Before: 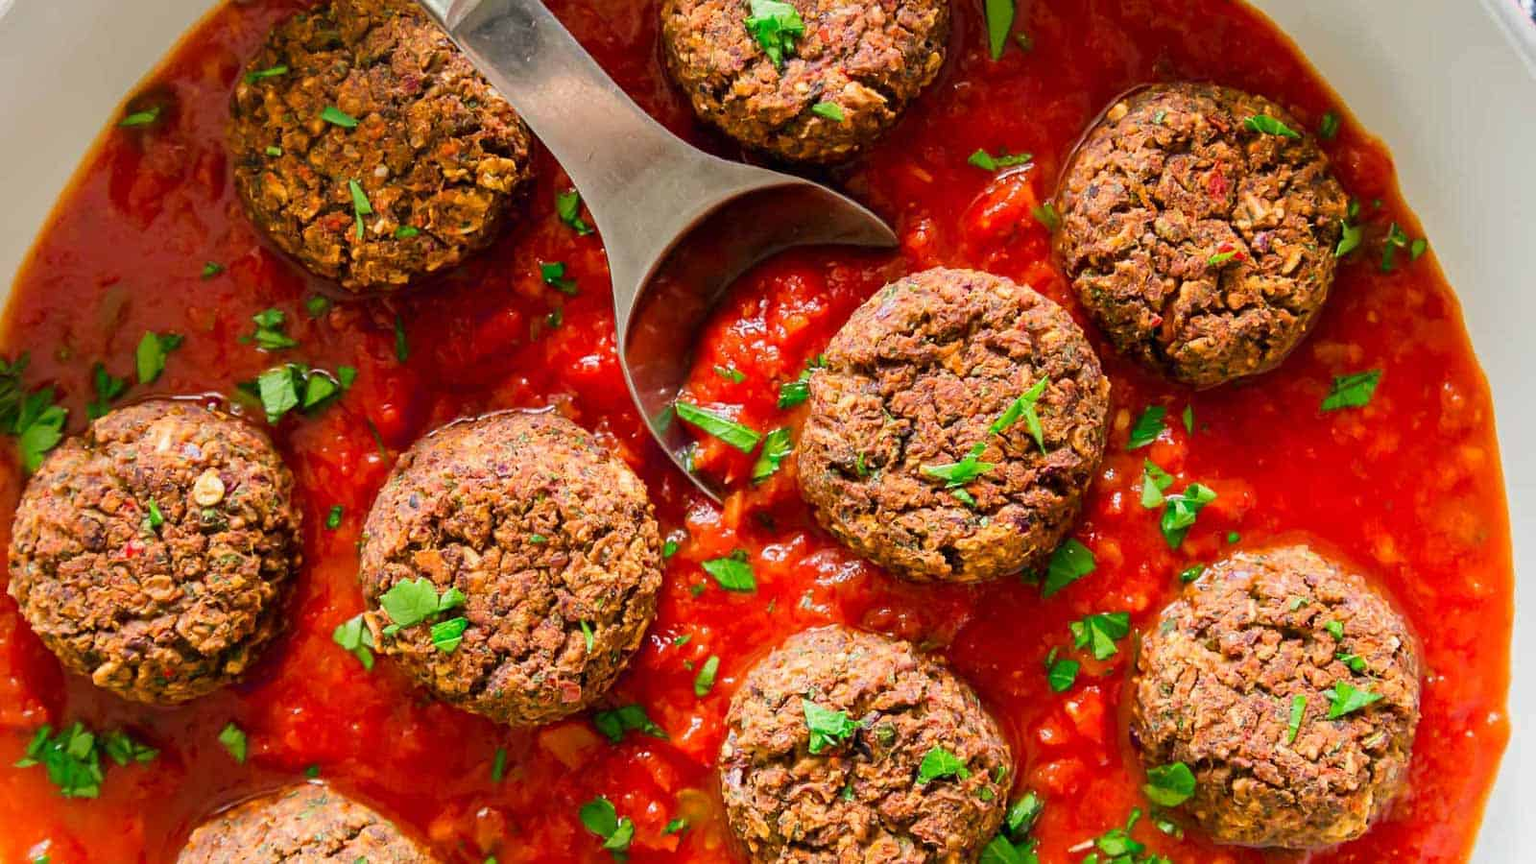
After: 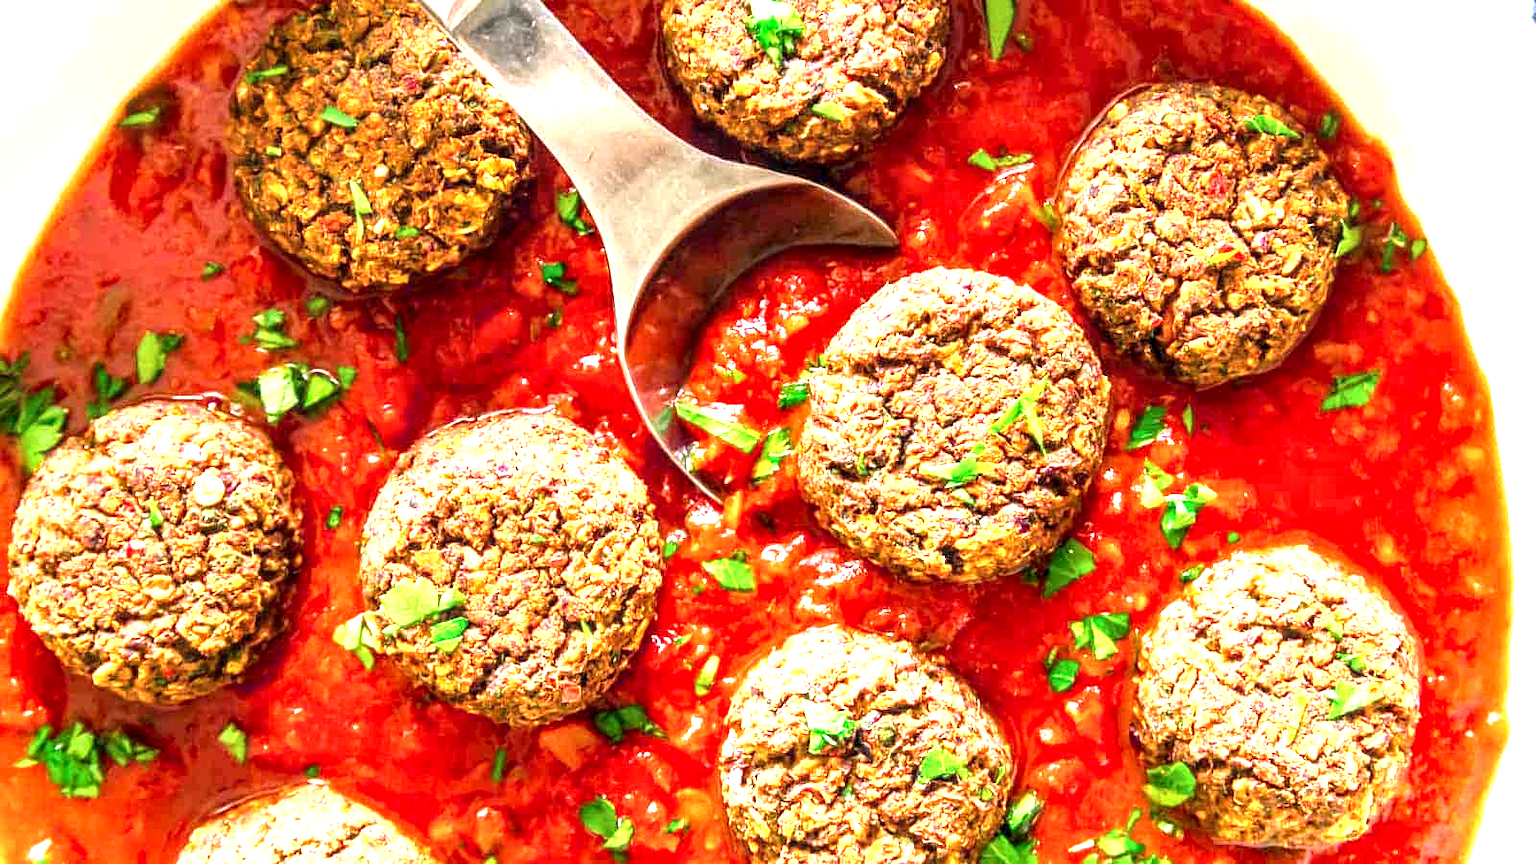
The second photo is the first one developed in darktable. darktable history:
exposure: black level correction 0, exposure 1.611 EV, compensate highlight preservation false
local contrast: highlights 26%, detail 150%
